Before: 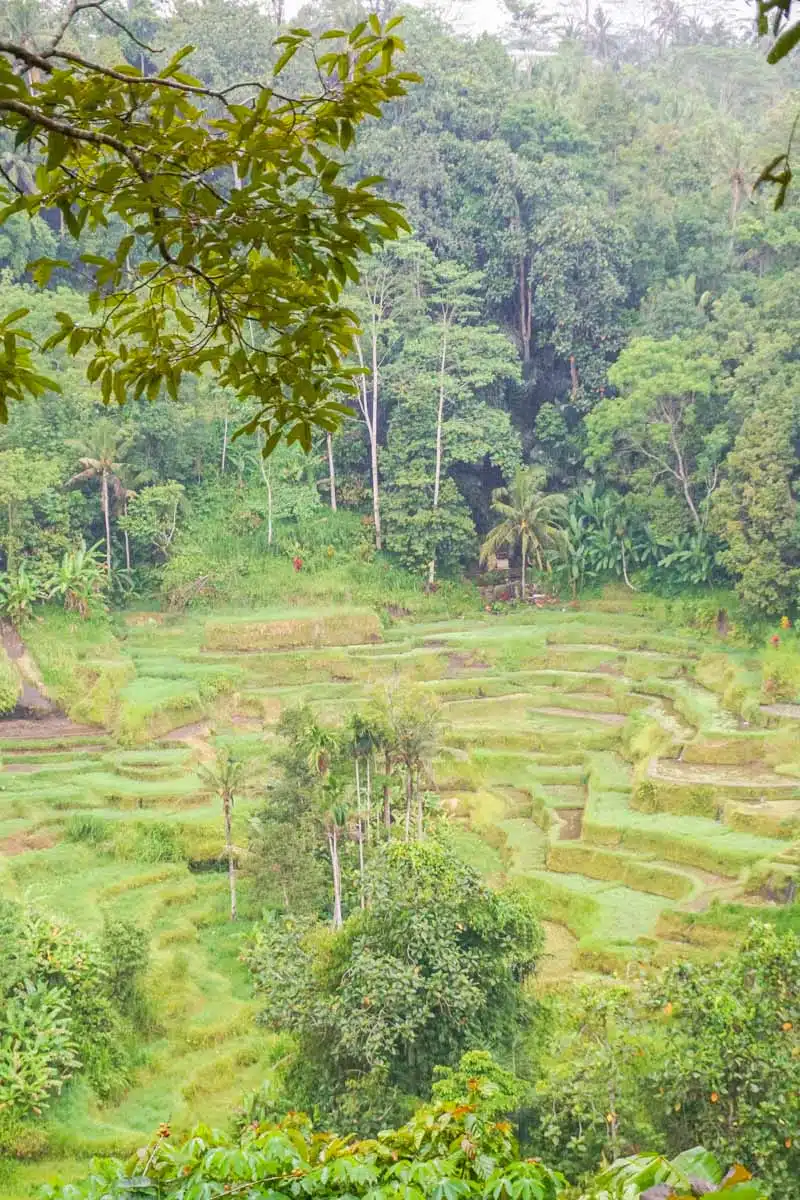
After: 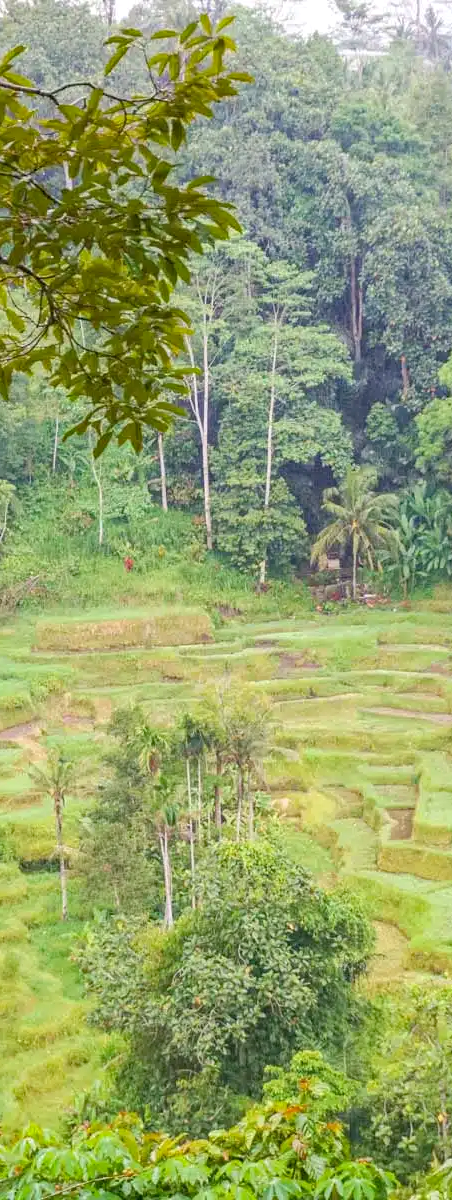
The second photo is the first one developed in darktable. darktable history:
crop: left 21.222%, right 22.277%
haze removal: compatibility mode true, adaptive false
